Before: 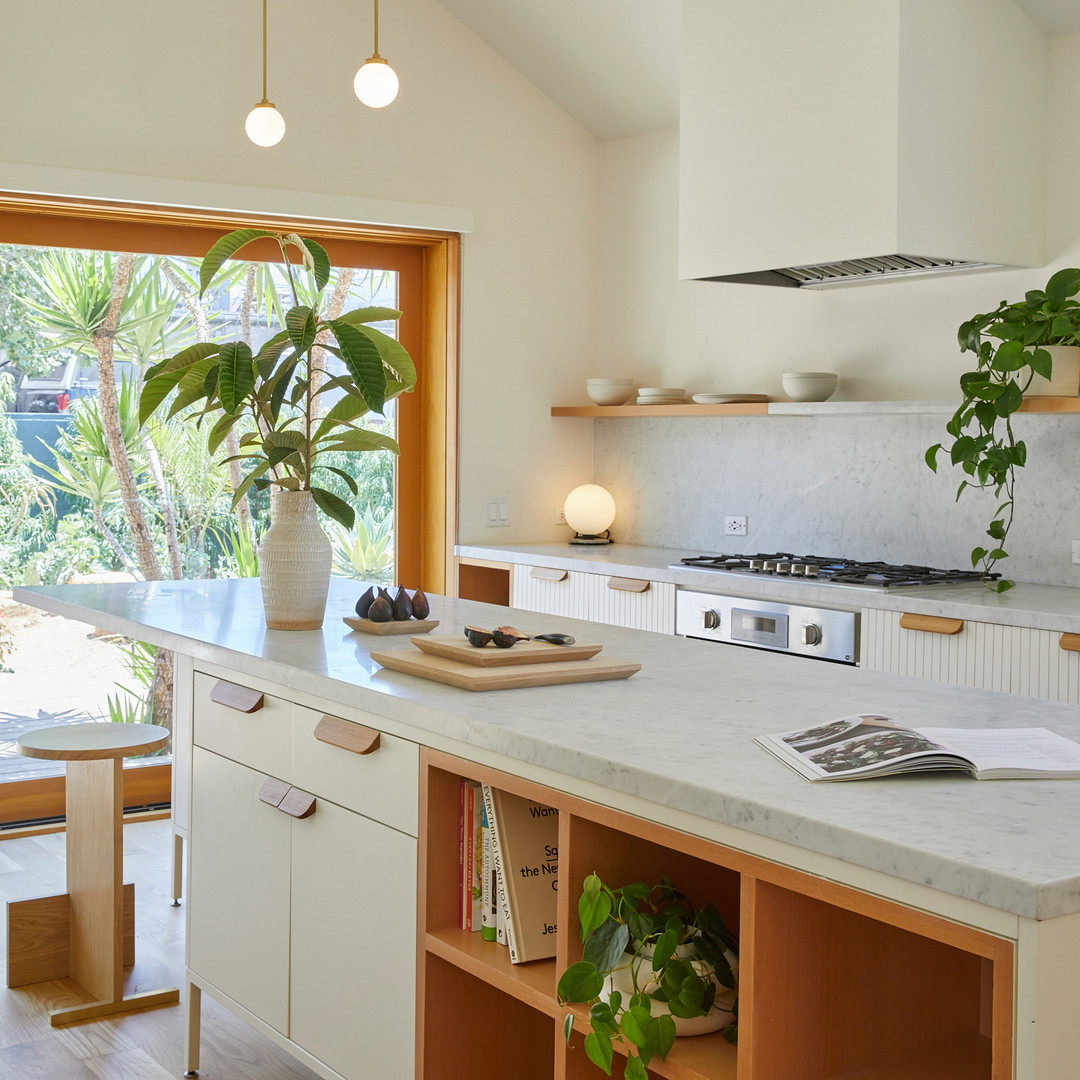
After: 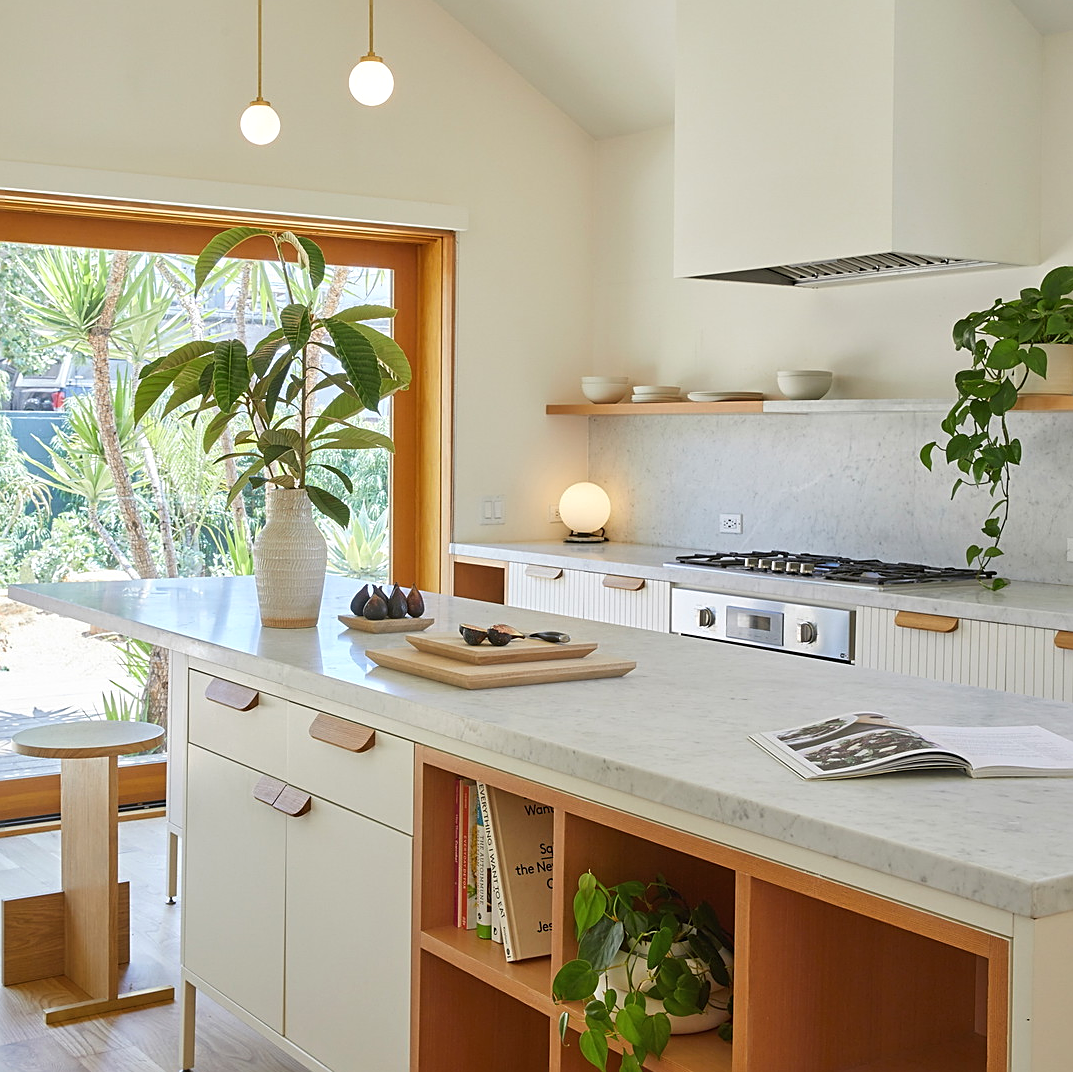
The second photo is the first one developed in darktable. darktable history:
crop and rotate: left 0.641%, top 0.293%, bottom 0.387%
sharpen: on, module defaults
exposure: black level correction -0.001, exposure 0.079 EV, compensate highlight preservation false
